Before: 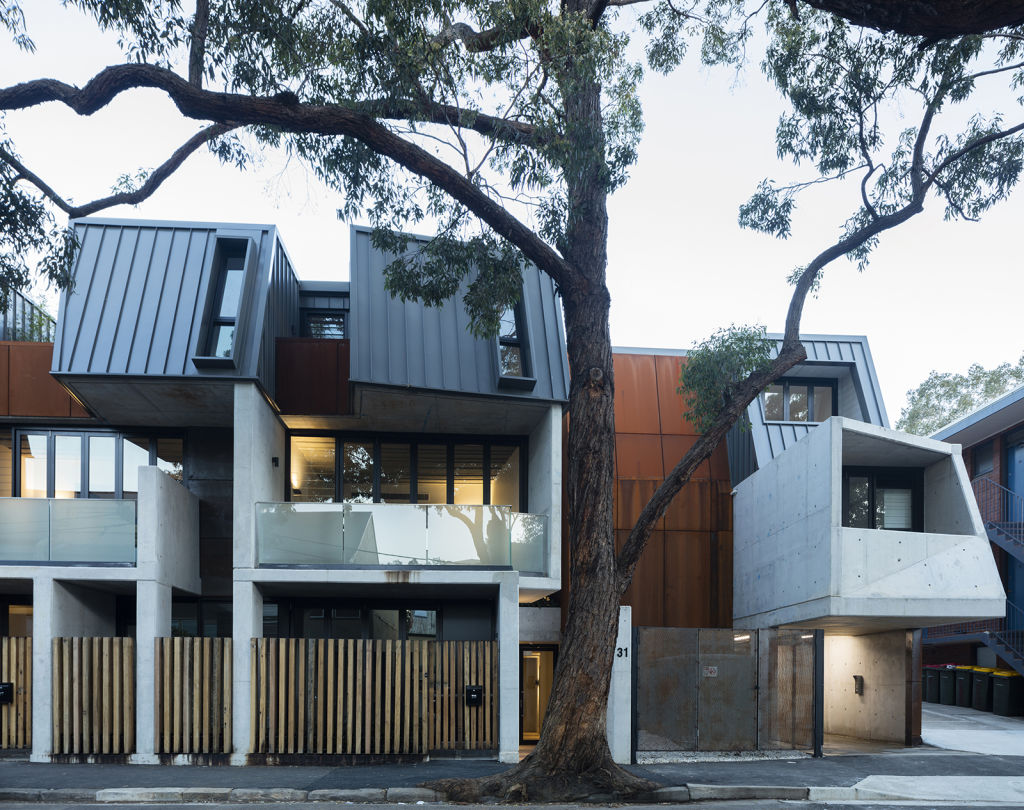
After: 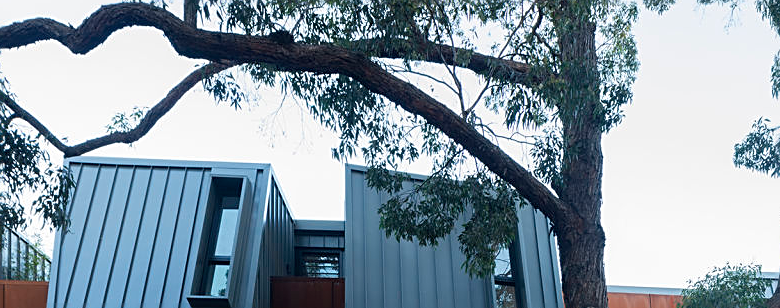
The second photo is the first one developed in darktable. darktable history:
crop: left 0.579%, top 7.627%, right 23.167%, bottom 54.275%
sharpen: on, module defaults
